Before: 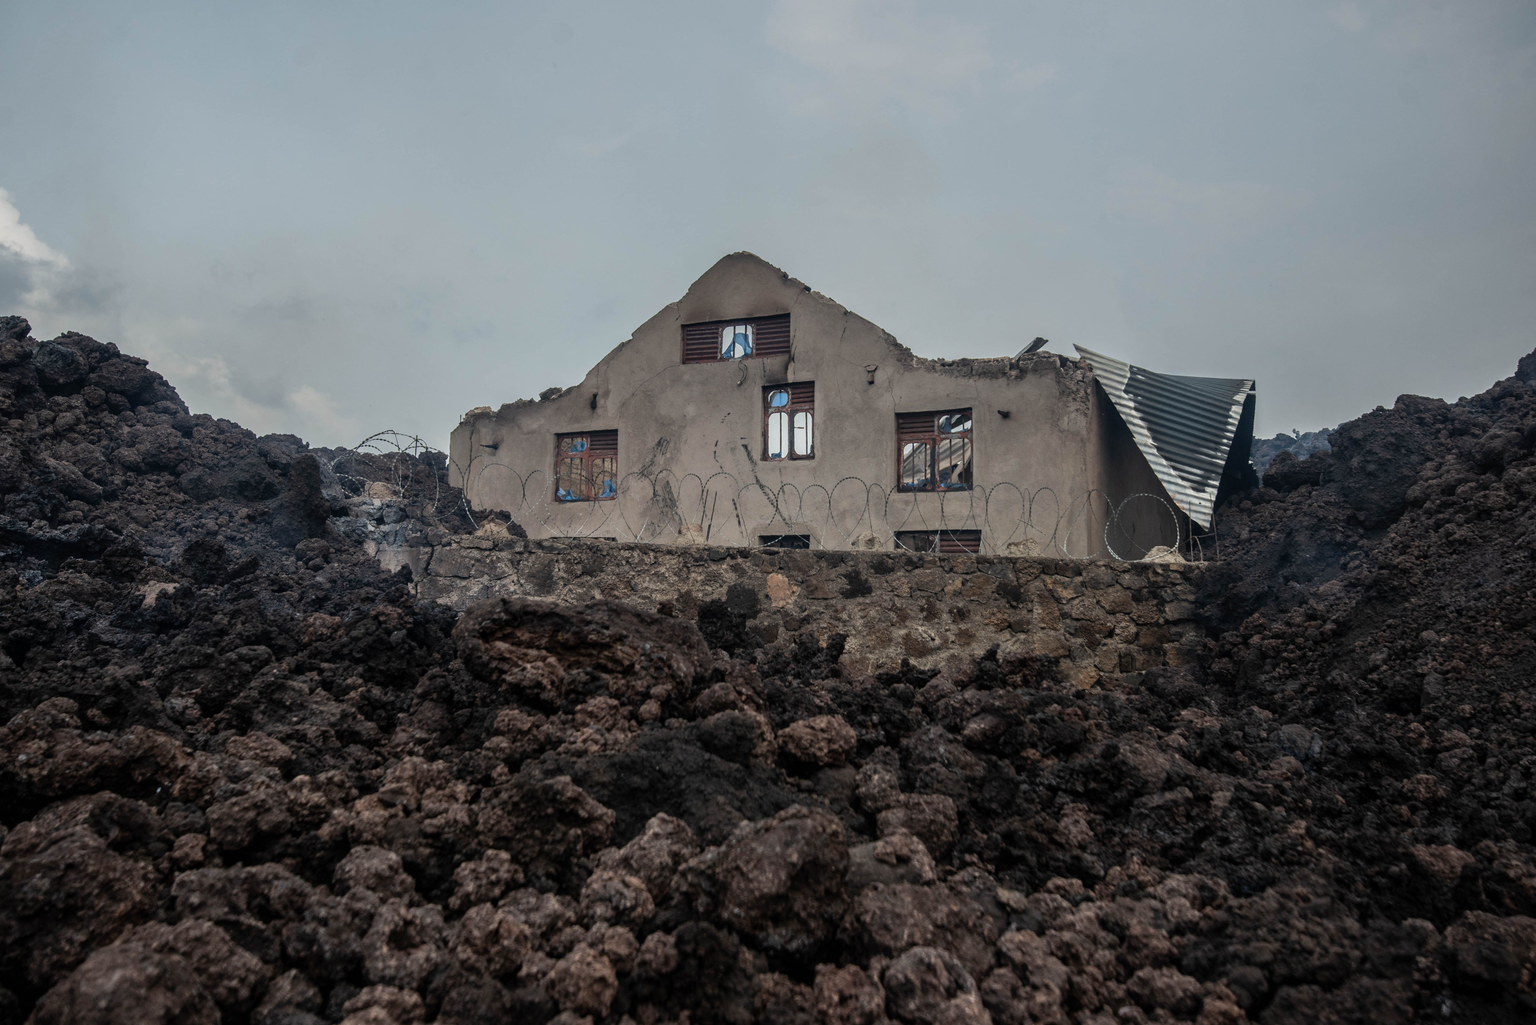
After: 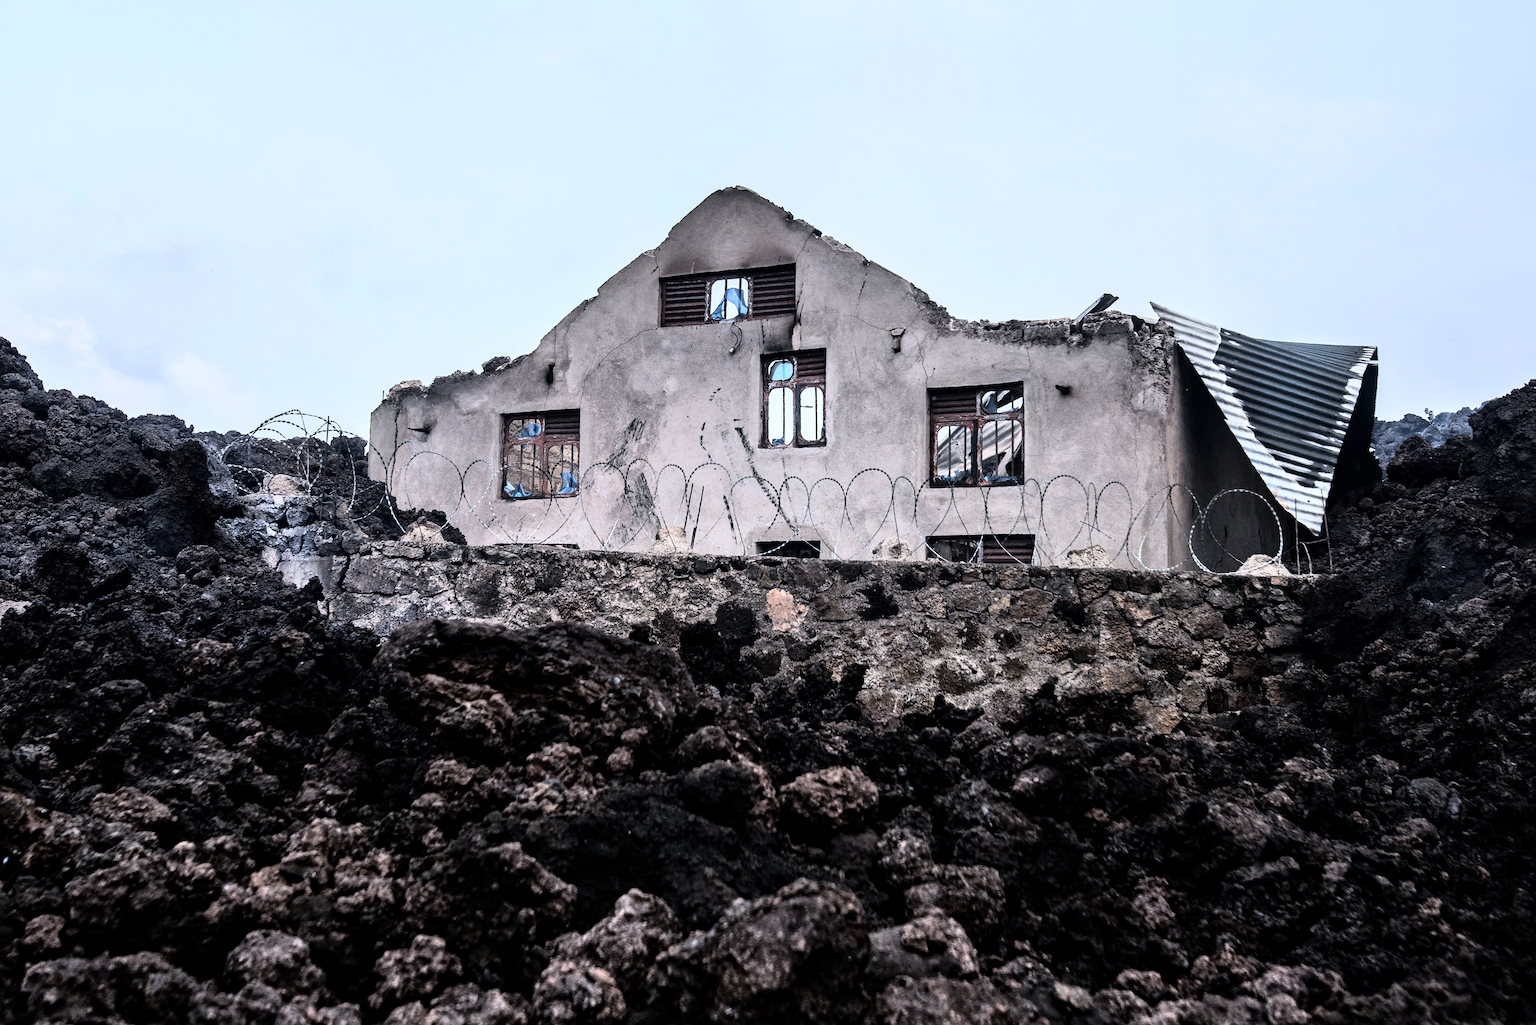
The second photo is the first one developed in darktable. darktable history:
local contrast: mode bilateral grid, contrast 20, coarseness 50, detail 120%, midtone range 0.2
crop and rotate: left 10.071%, top 10.071%, right 10.02%, bottom 10.02%
rgb curve: curves: ch0 [(0, 0) (0.21, 0.15) (0.24, 0.21) (0.5, 0.75) (0.75, 0.96) (0.89, 0.99) (1, 1)]; ch1 [(0, 0.02) (0.21, 0.13) (0.25, 0.2) (0.5, 0.67) (0.75, 0.9) (0.89, 0.97) (1, 1)]; ch2 [(0, 0.02) (0.21, 0.13) (0.25, 0.2) (0.5, 0.67) (0.75, 0.9) (0.89, 0.97) (1, 1)], compensate middle gray true
contrast brightness saturation: saturation -0.1
sharpen: on, module defaults
white balance: red 0.967, blue 1.119, emerald 0.756
